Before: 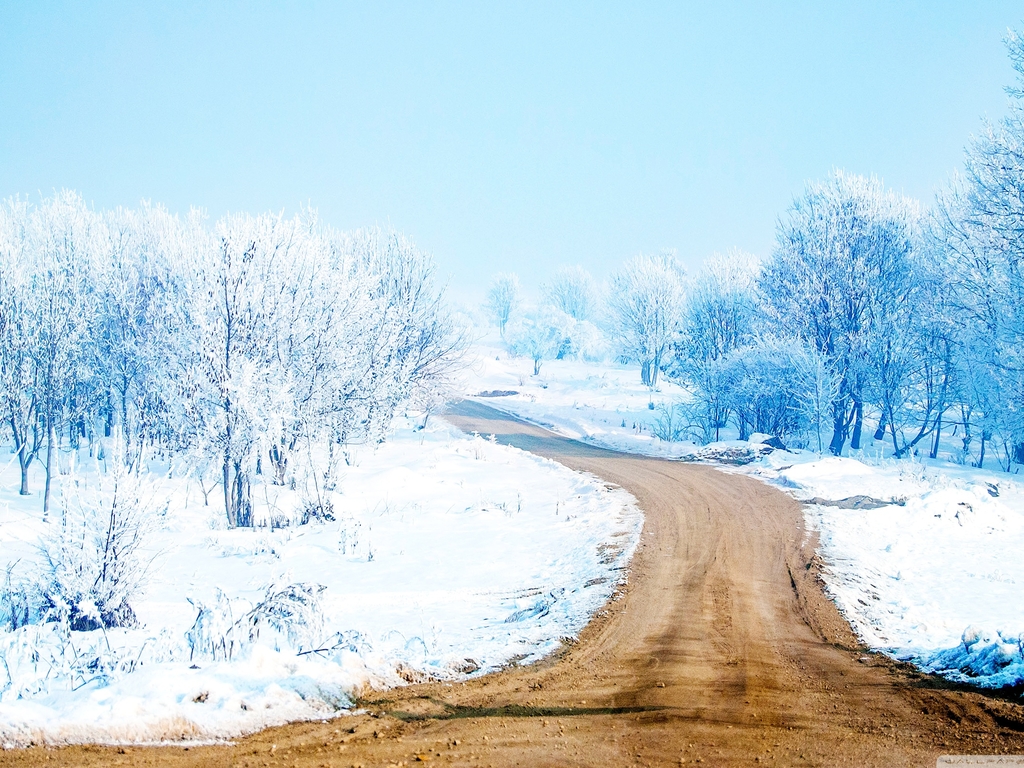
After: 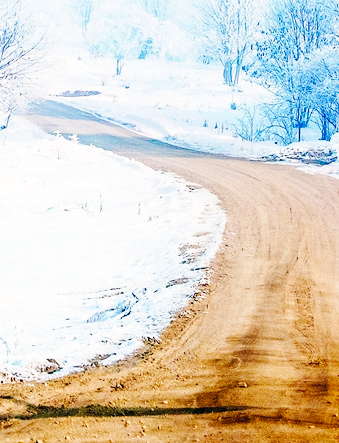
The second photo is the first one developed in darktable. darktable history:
color balance: lift [0.998, 0.998, 1.001, 1.002], gamma [0.995, 1.025, 0.992, 0.975], gain [0.995, 1.02, 0.997, 0.98]
base curve: curves: ch0 [(0, 0) (0.036, 0.025) (0.121, 0.166) (0.206, 0.329) (0.605, 0.79) (1, 1)], preserve colors none
crop: left 40.878%, top 39.176%, right 25.993%, bottom 3.081%
